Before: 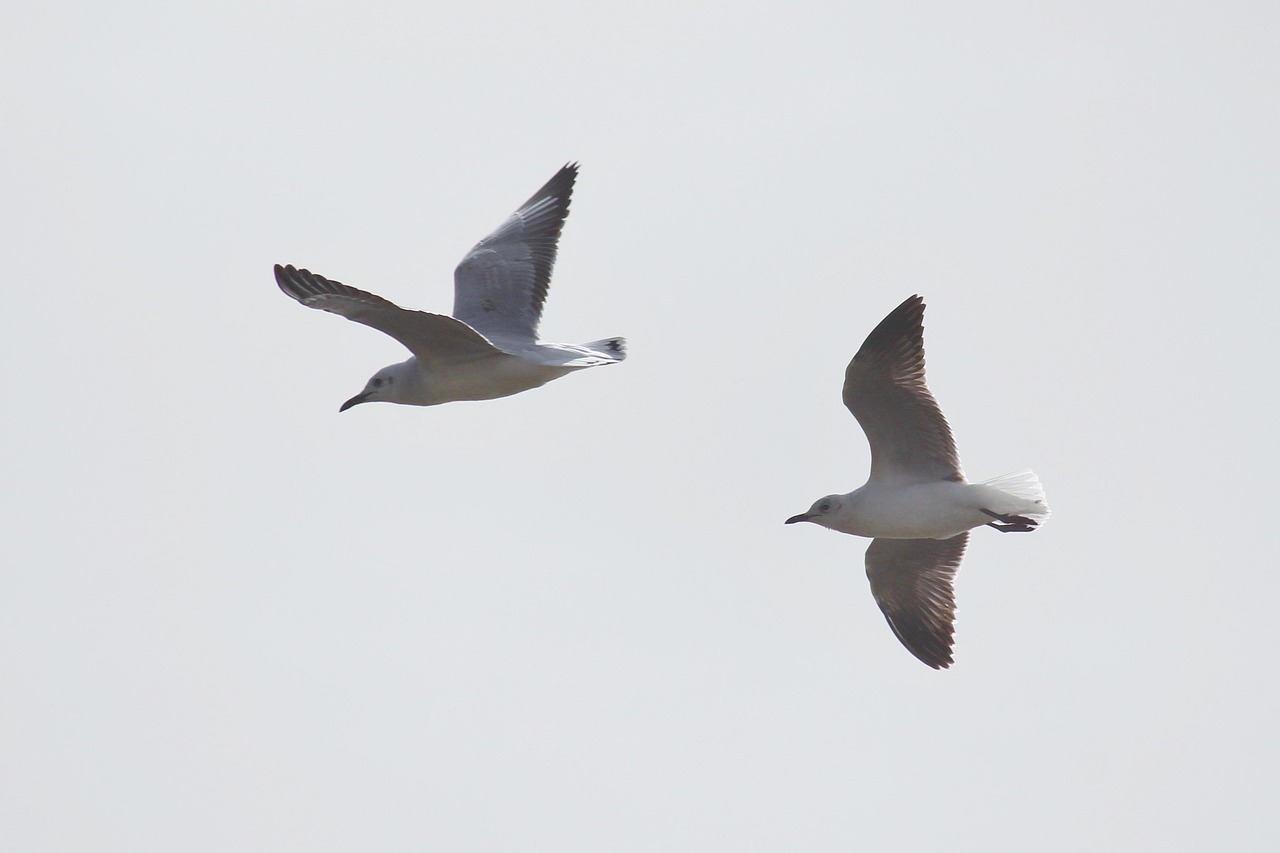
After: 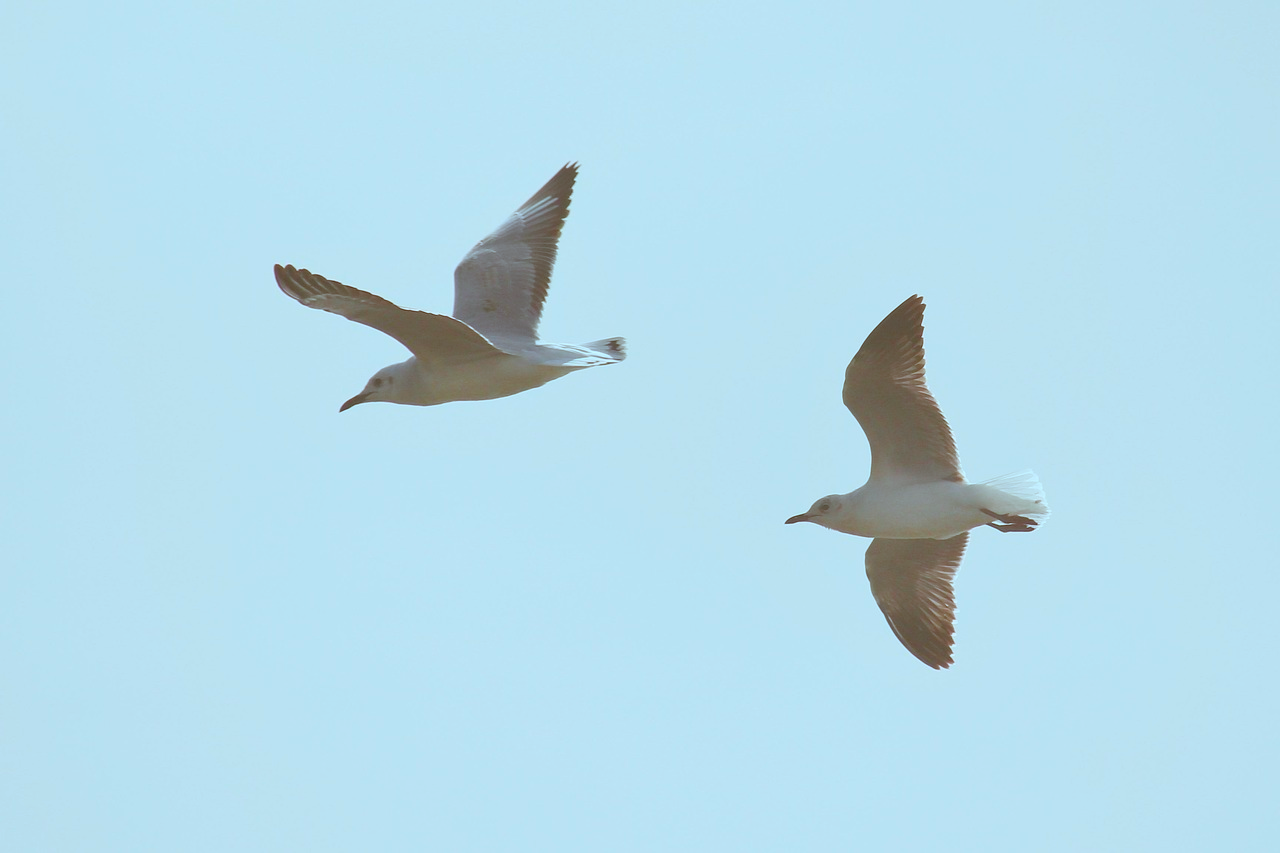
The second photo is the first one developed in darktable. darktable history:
color correction: highlights a* -14.06, highlights b* -16.47, shadows a* 10.17, shadows b* 29.69
contrast brightness saturation: contrast -0.289
exposure: black level correction 0.001, exposure 0.499 EV, compensate highlight preservation false
